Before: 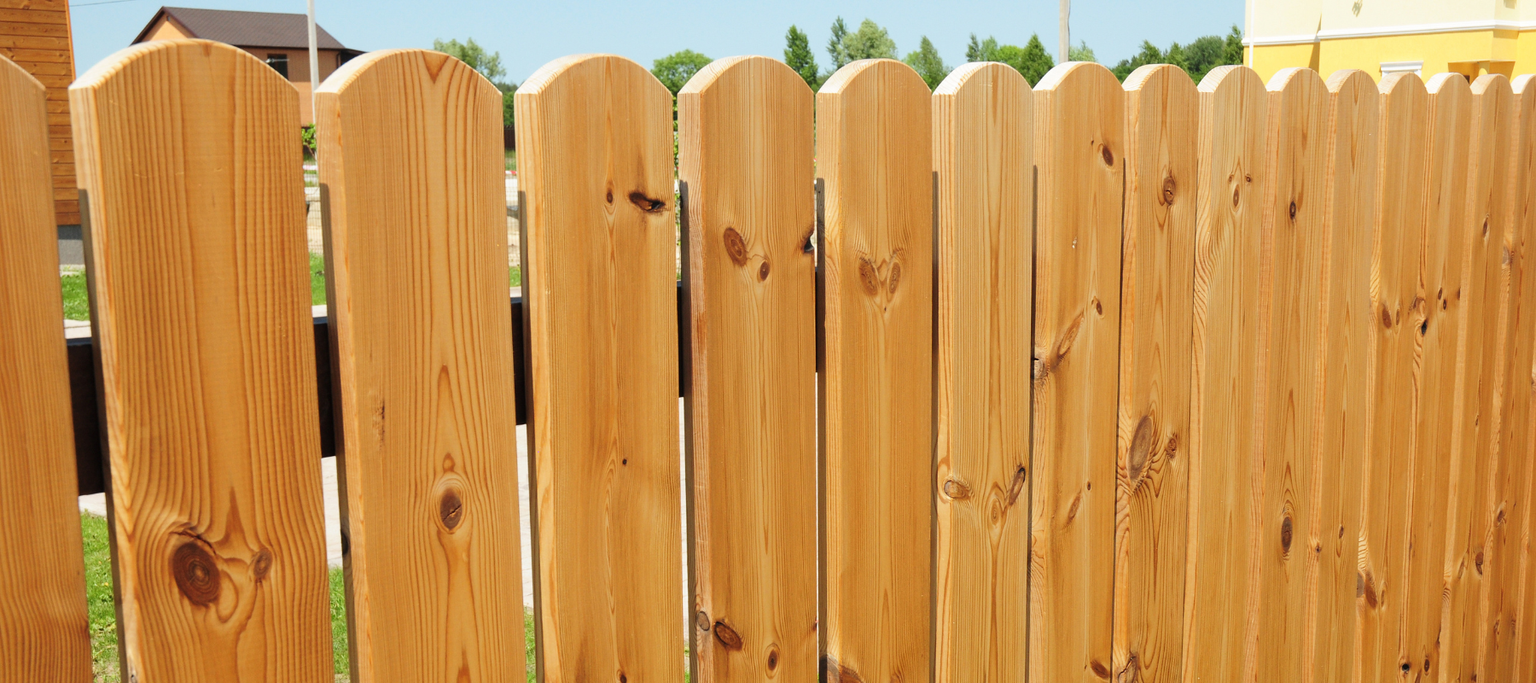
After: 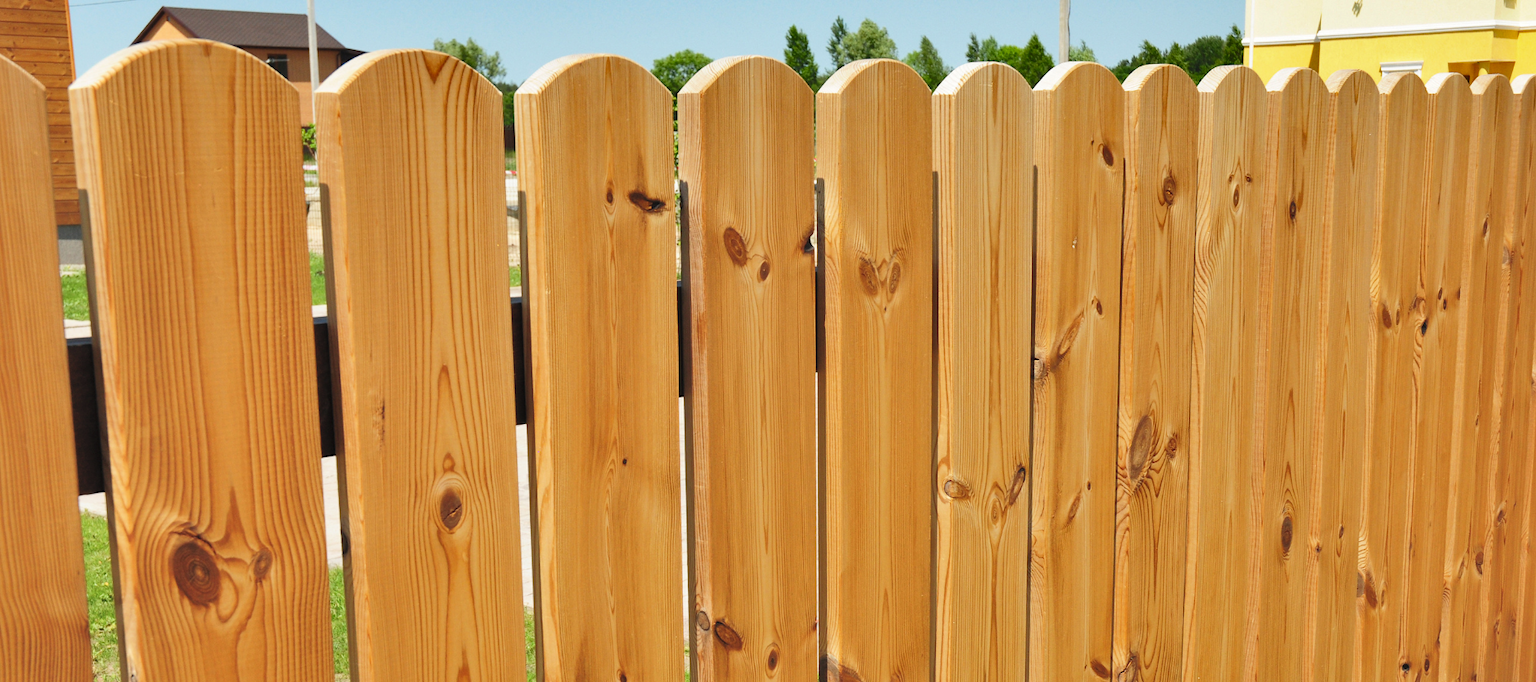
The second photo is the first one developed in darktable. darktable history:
shadows and highlights: shadows 60.51, highlights -60.25, soften with gaussian
contrast brightness saturation: brightness 0.15
base curve: preserve colors none
